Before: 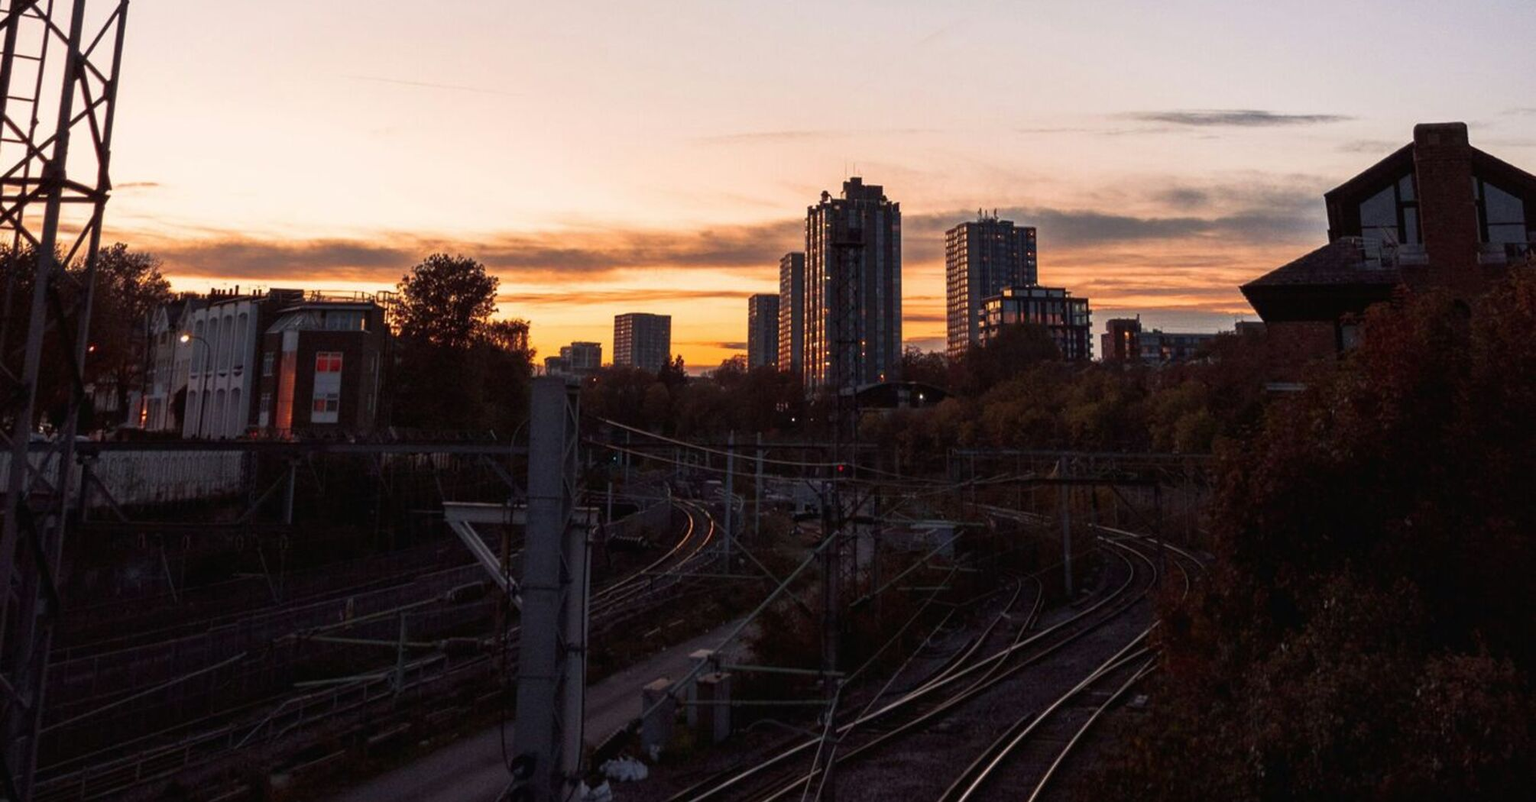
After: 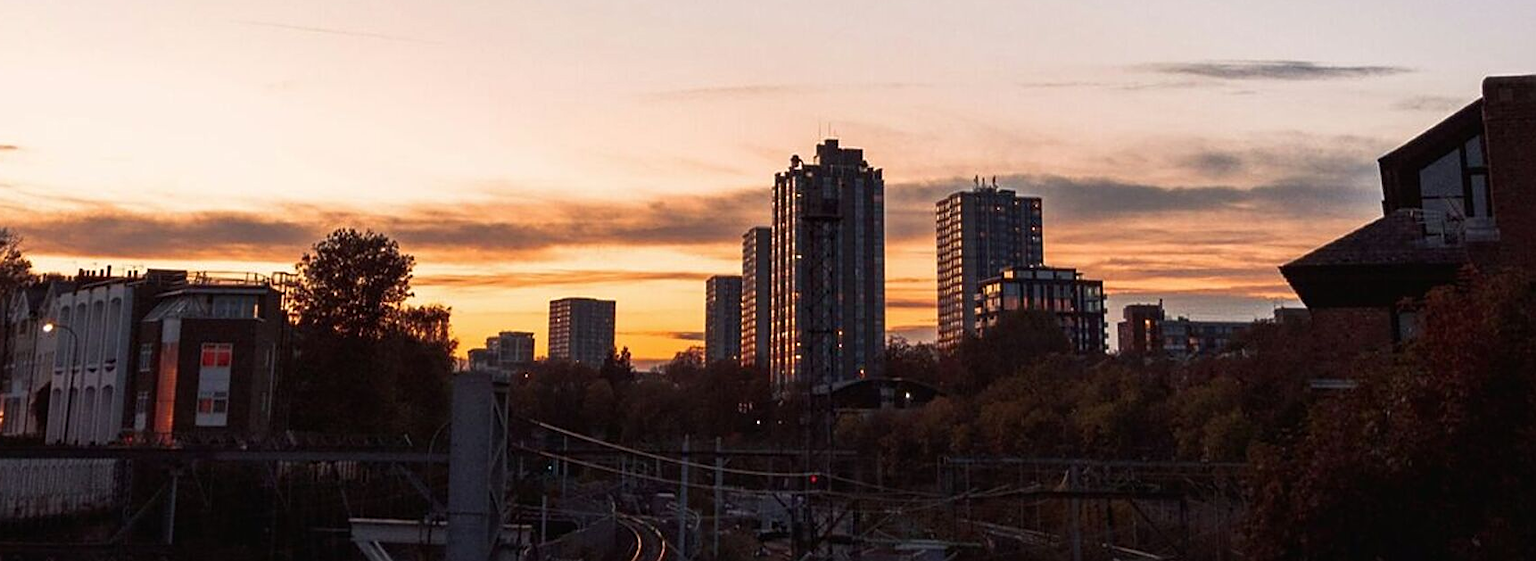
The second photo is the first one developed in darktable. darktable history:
tone equalizer: edges refinement/feathering 500, mask exposure compensation -1.57 EV, preserve details no
crop and rotate: left 9.393%, top 7.289%, right 4.93%, bottom 32.679%
sharpen: on, module defaults
